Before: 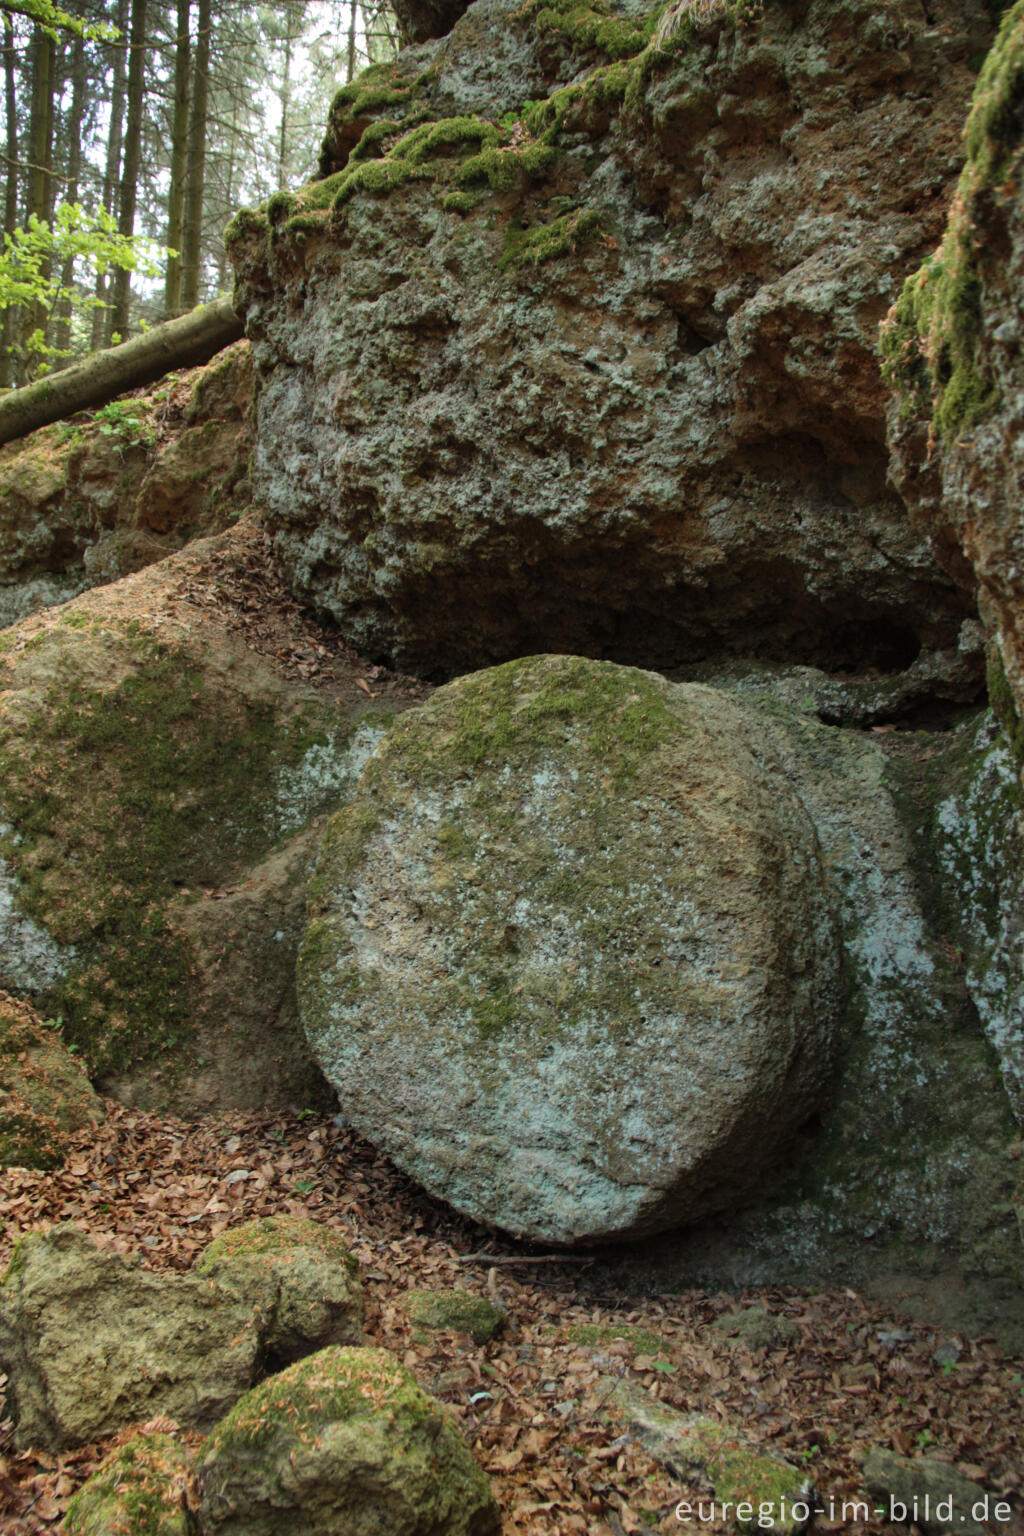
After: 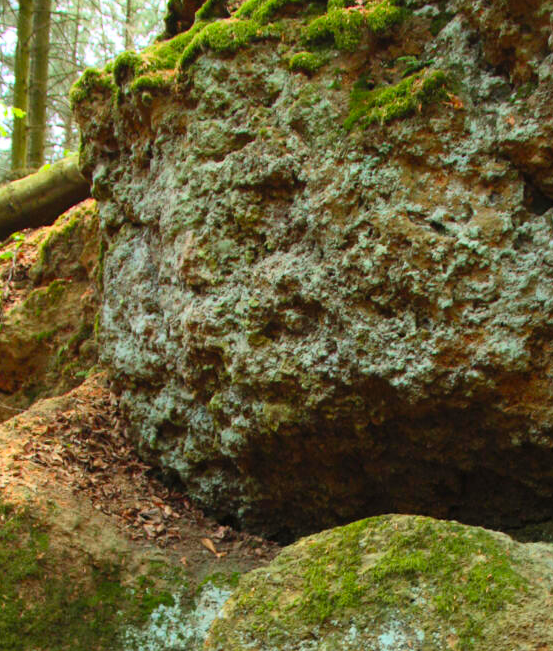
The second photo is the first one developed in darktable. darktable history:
contrast brightness saturation: contrast 0.204, brightness 0.204, saturation 0.819
crop: left 15.073%, top 9.133%, right 30.858%, bottom 48.443%
